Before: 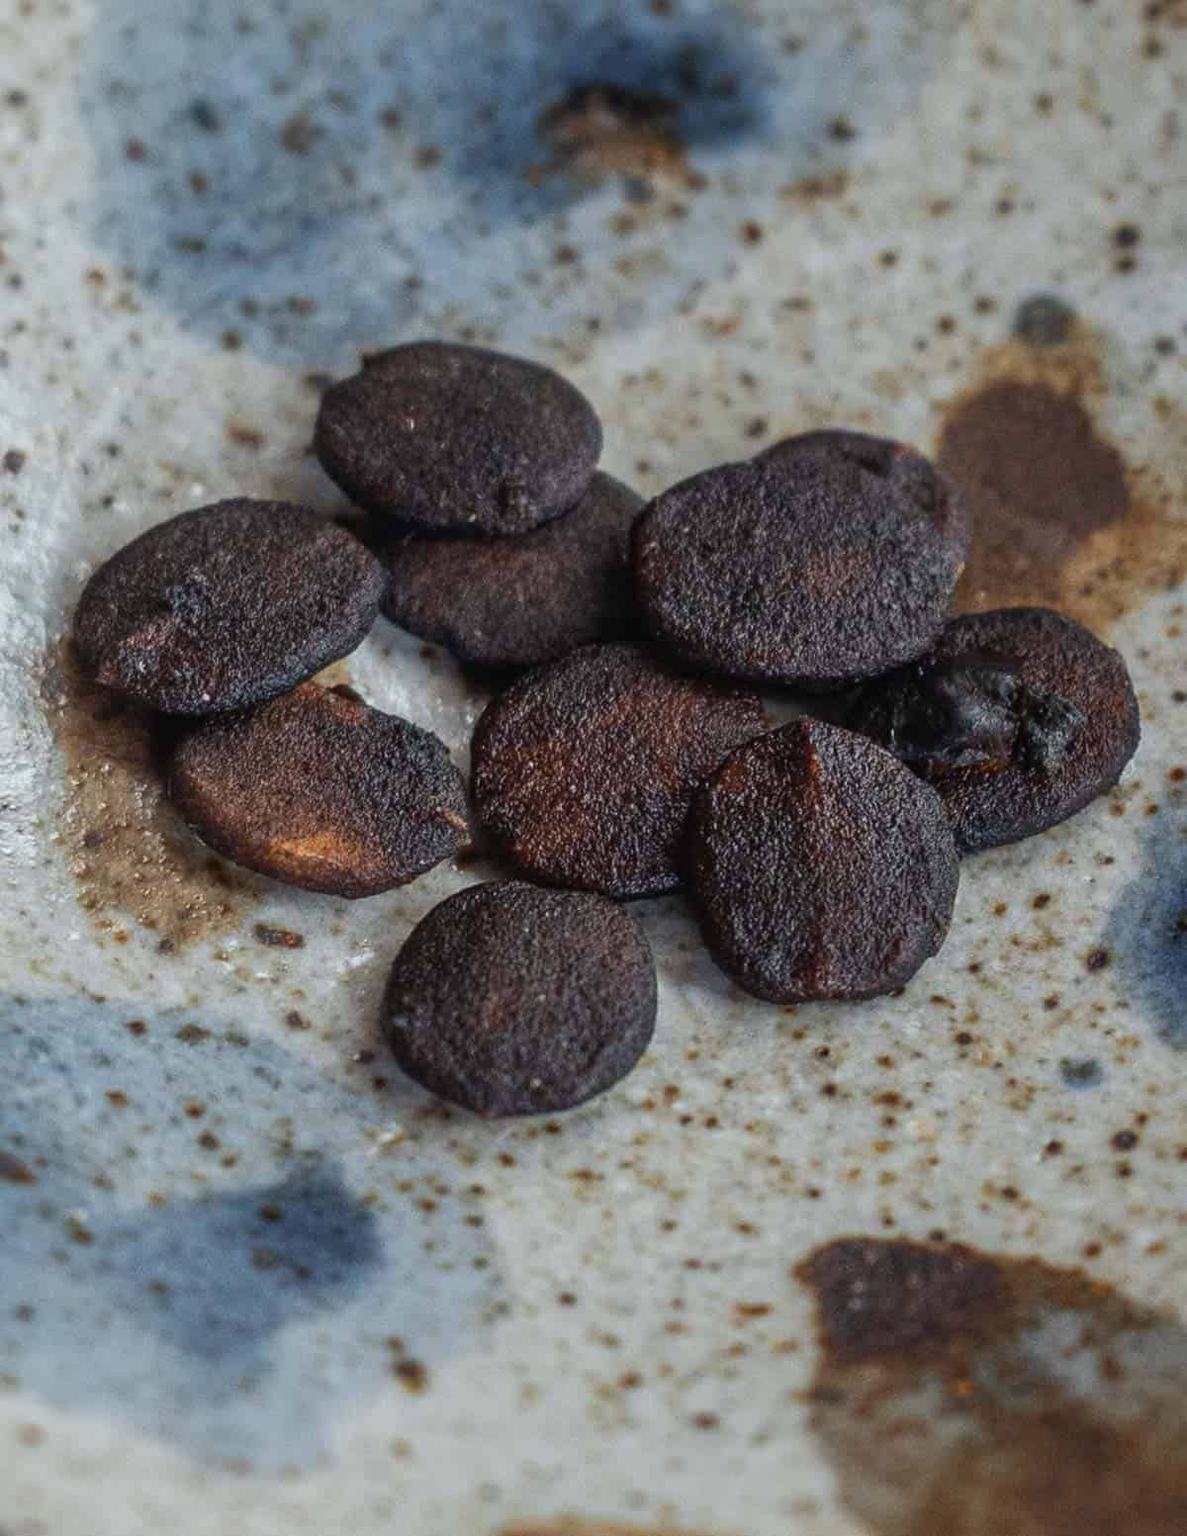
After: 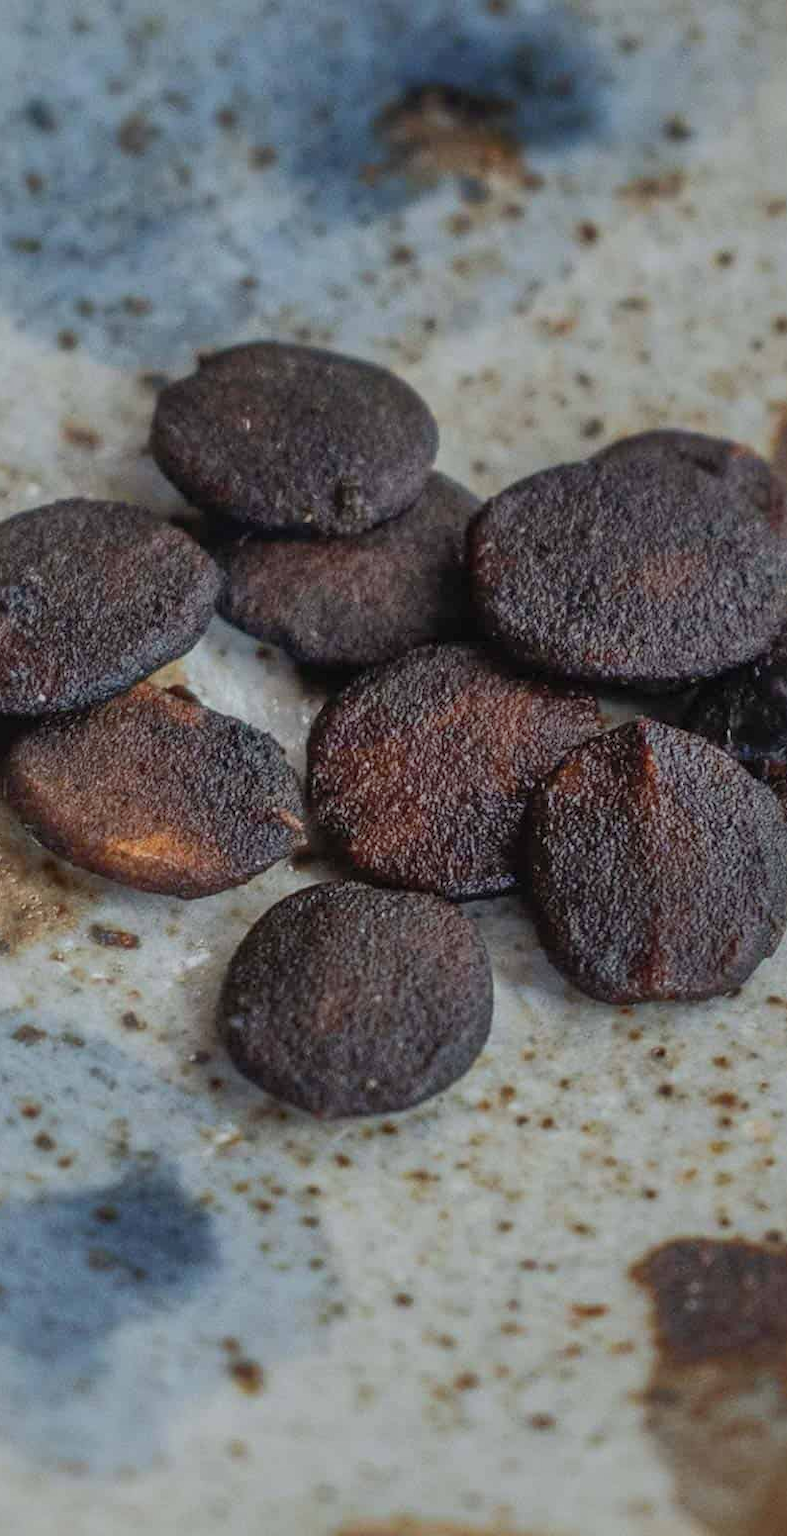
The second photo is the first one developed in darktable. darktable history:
crop and rotate: left 13.893%, right 19.771%
tone equalizer: -8 EV -0.001 EV, -7 EV 0.004 EV, -6 EV -0.026 EV, -5 EV 0.02 EV, -4 EV -0.015 EV, -3 EV 0.027 EV, -2 EV -0.065 EV, -1 EV -0.269 EV, +0 EV -0.571 EV, edges refinement/feathering 500, mask exposure compensation -1.57 EV, preserve details no
shadows and highlights: on, module defaults
